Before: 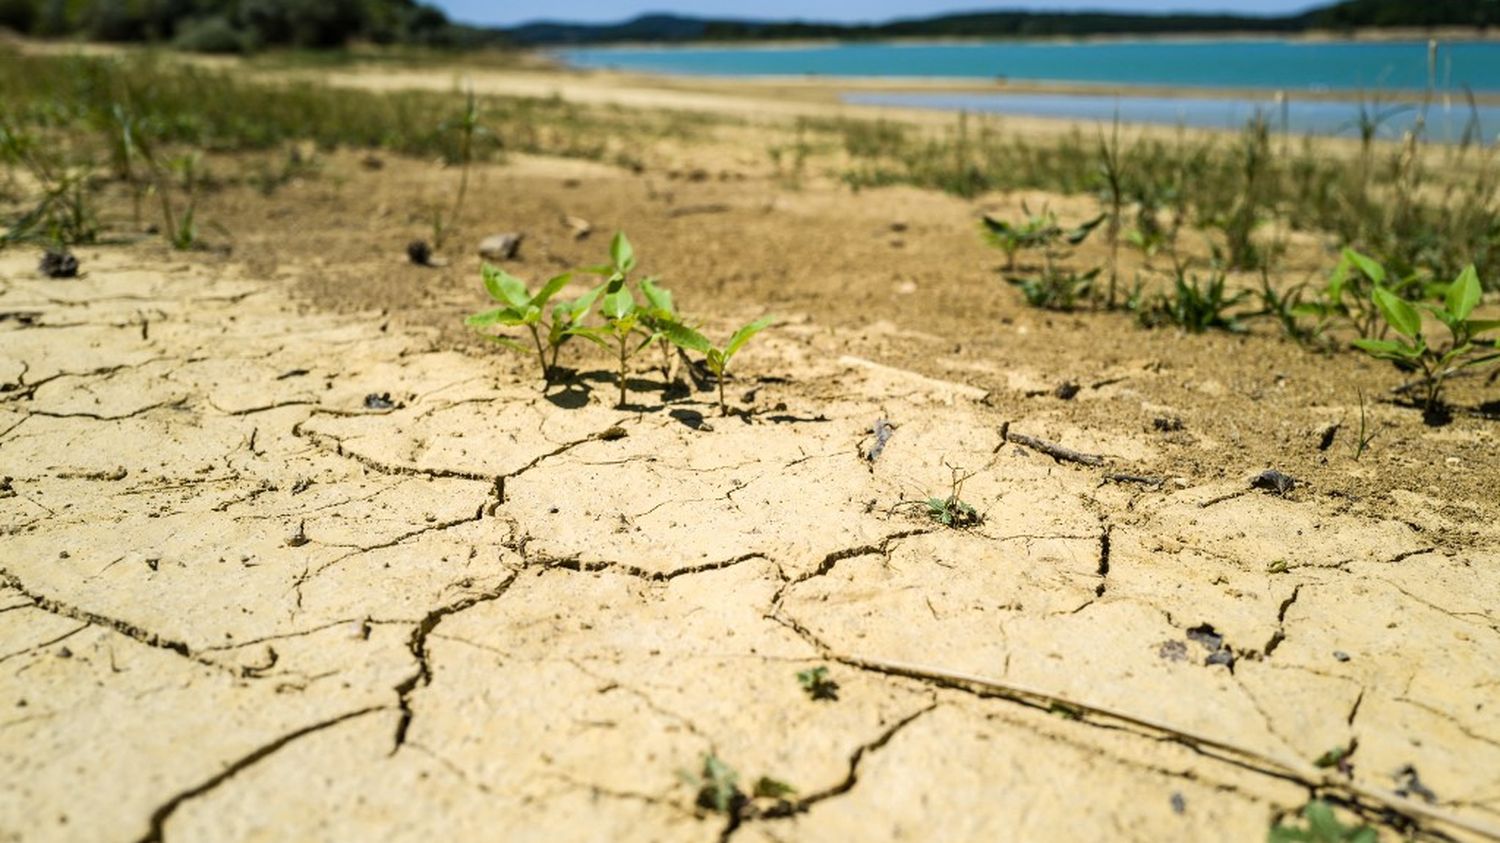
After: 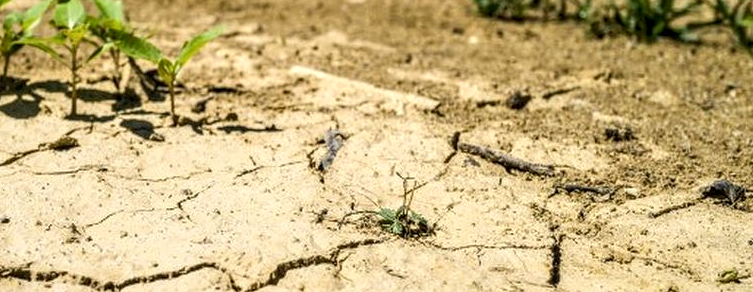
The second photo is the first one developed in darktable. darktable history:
local contrast: detail 130%
crop: left 36.657%, top 34.429%, right 13.138%, bottom 30.843%
contrast equalizer: y [[0.51, 0.537, 0.559, 0.574, 0.599, 0.618], [0.5 ×6], [0.5 ×6], [0 ×6], [0 ×6]], mix 0.306
